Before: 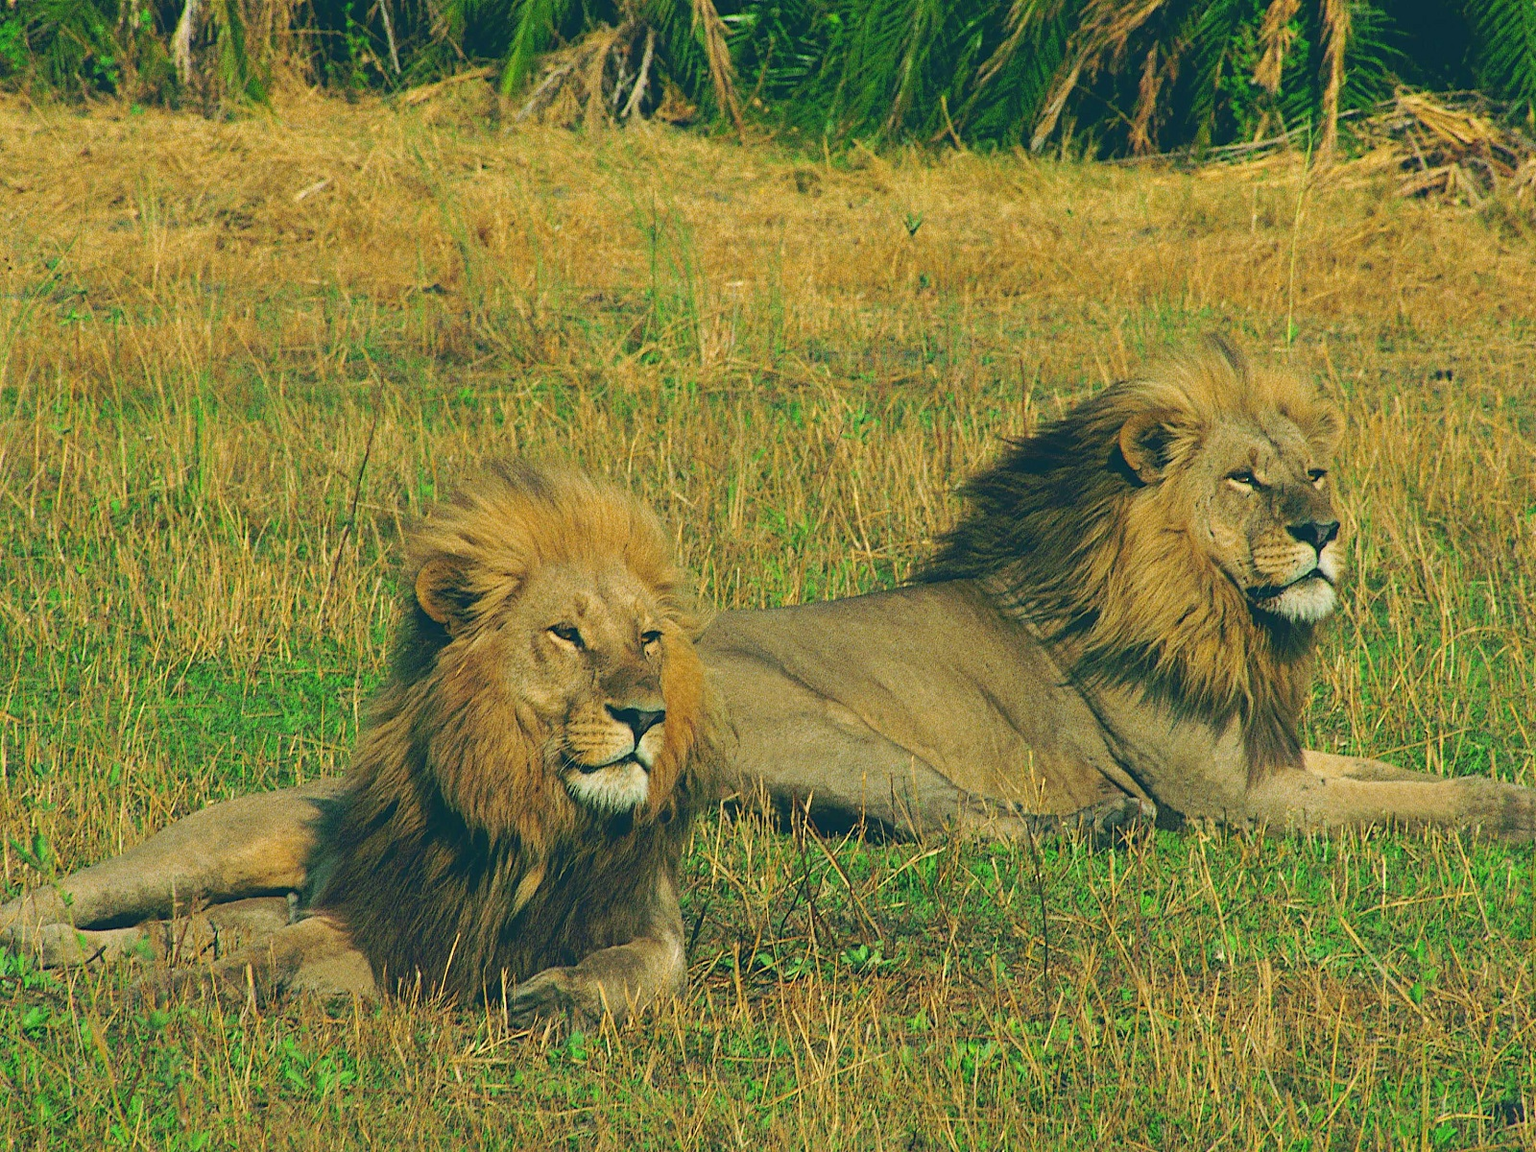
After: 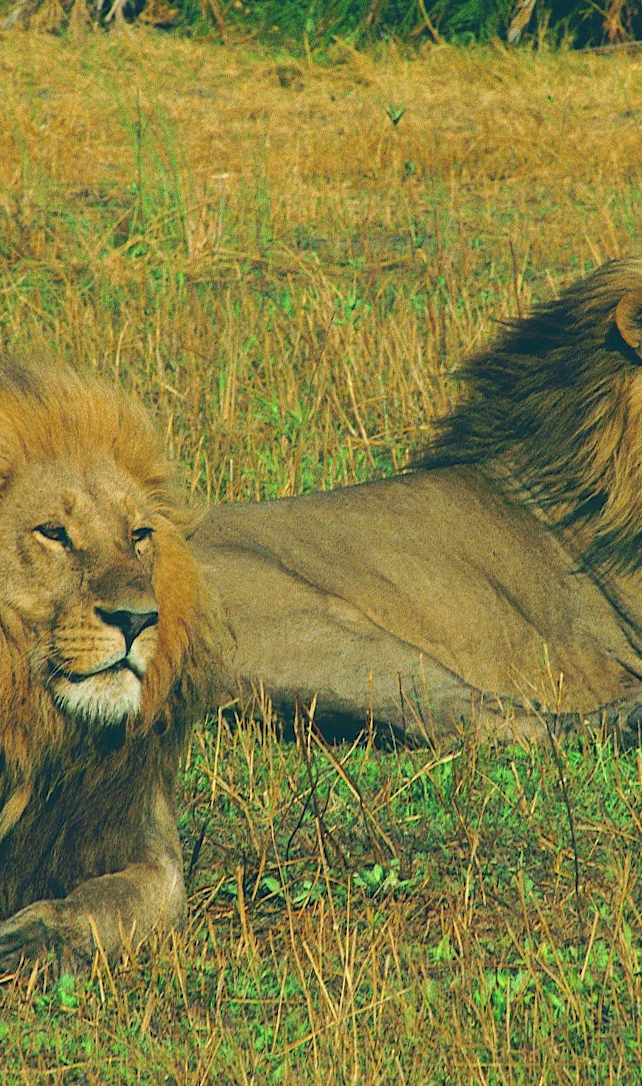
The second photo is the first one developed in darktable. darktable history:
rotate and perspective: rotation -1.68°, lens shift (vertical) -0.146, crop left 0.049, crop right 0.912, crop top 0.032, crop bottom 0.96
color zones: curves: ch0 [(0.25, 0.5) (0.463, 0.627) (0.484, 0.637) (0.75, 0.5)]
crop: left 33.452%, top 6.025%, right 23.155%
